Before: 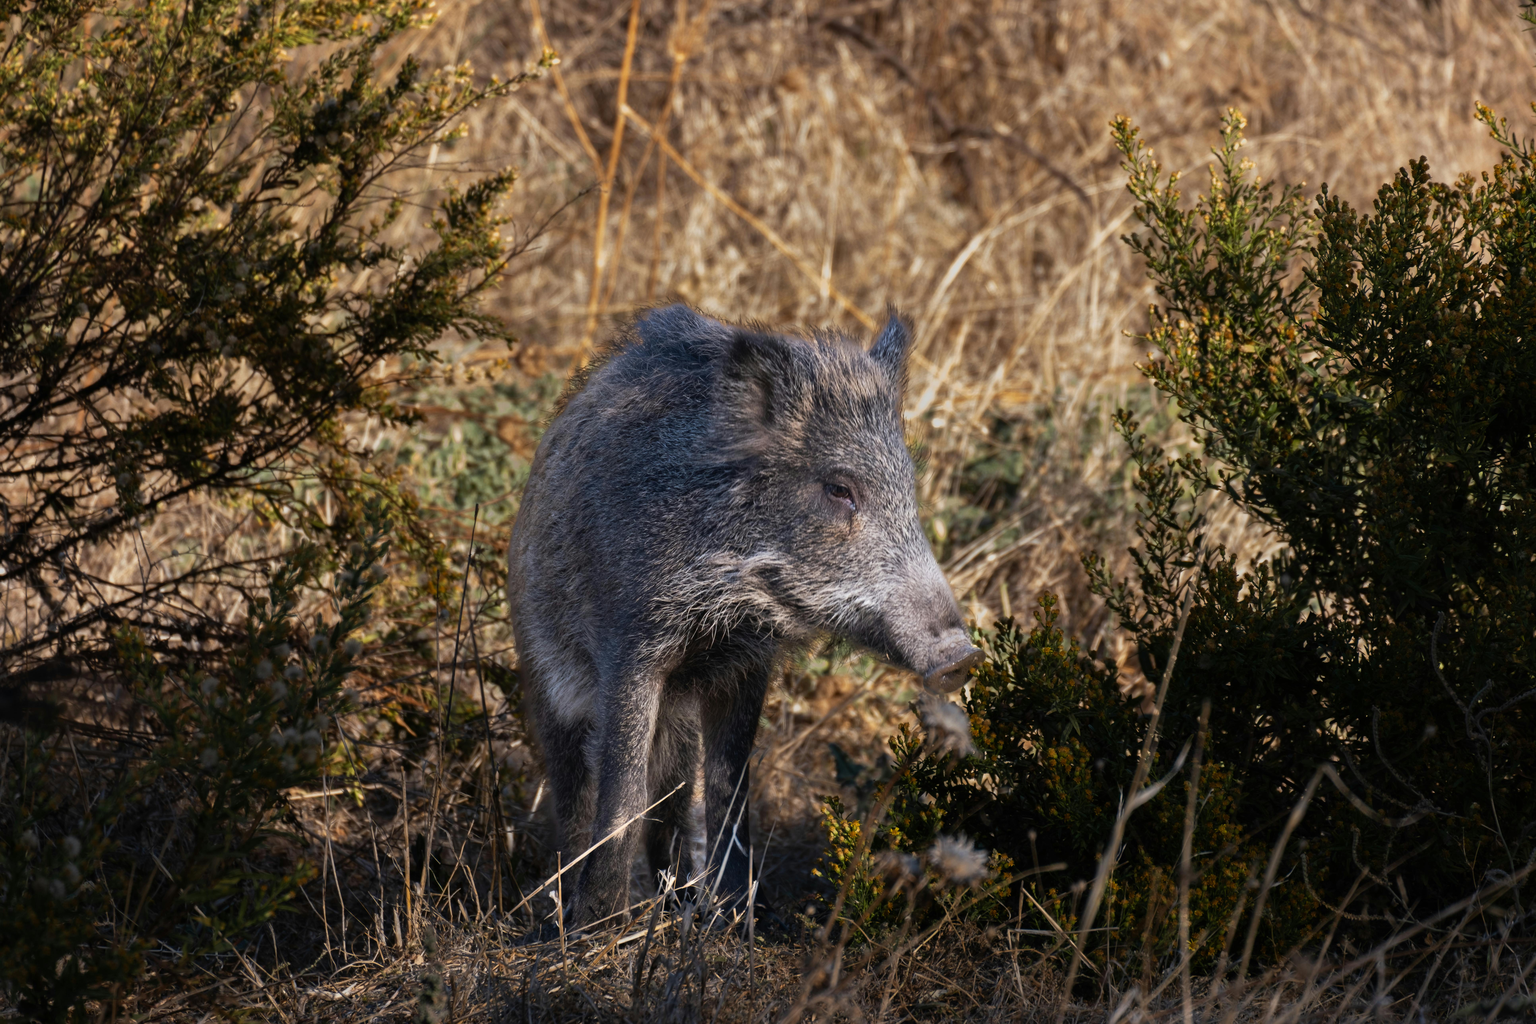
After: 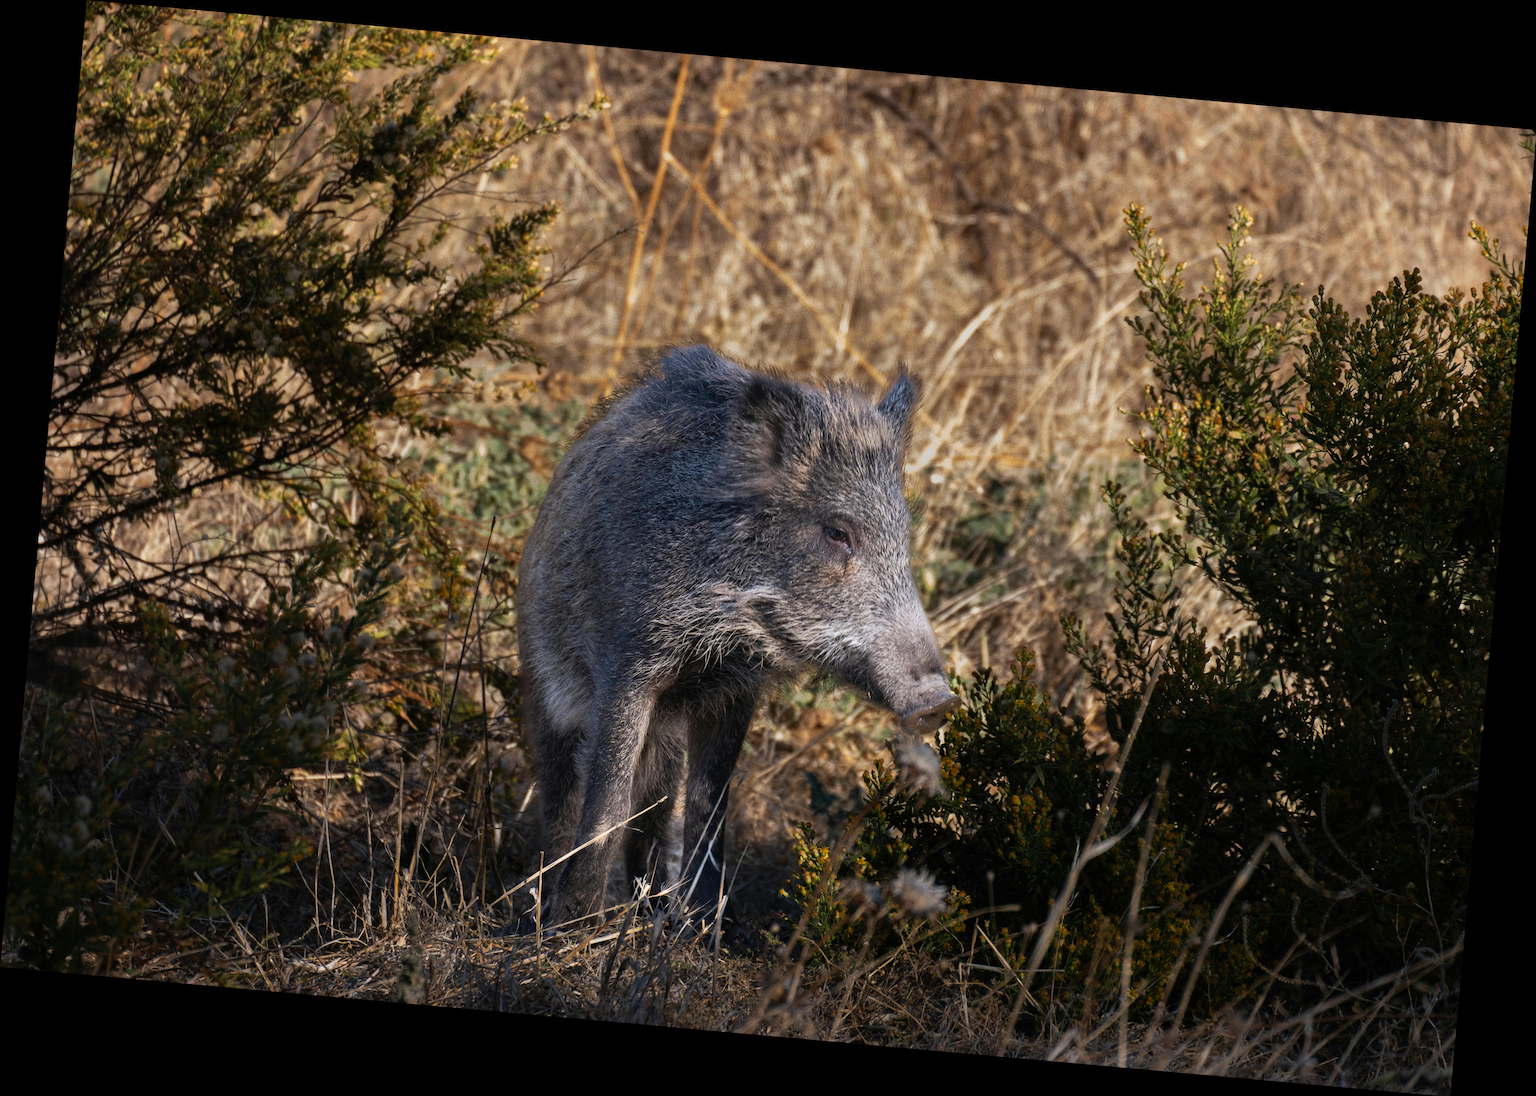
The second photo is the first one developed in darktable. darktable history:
grain: coarseness 0.09 ISO
rotate and perspective: rotation 5.12°, automatic cropping off
